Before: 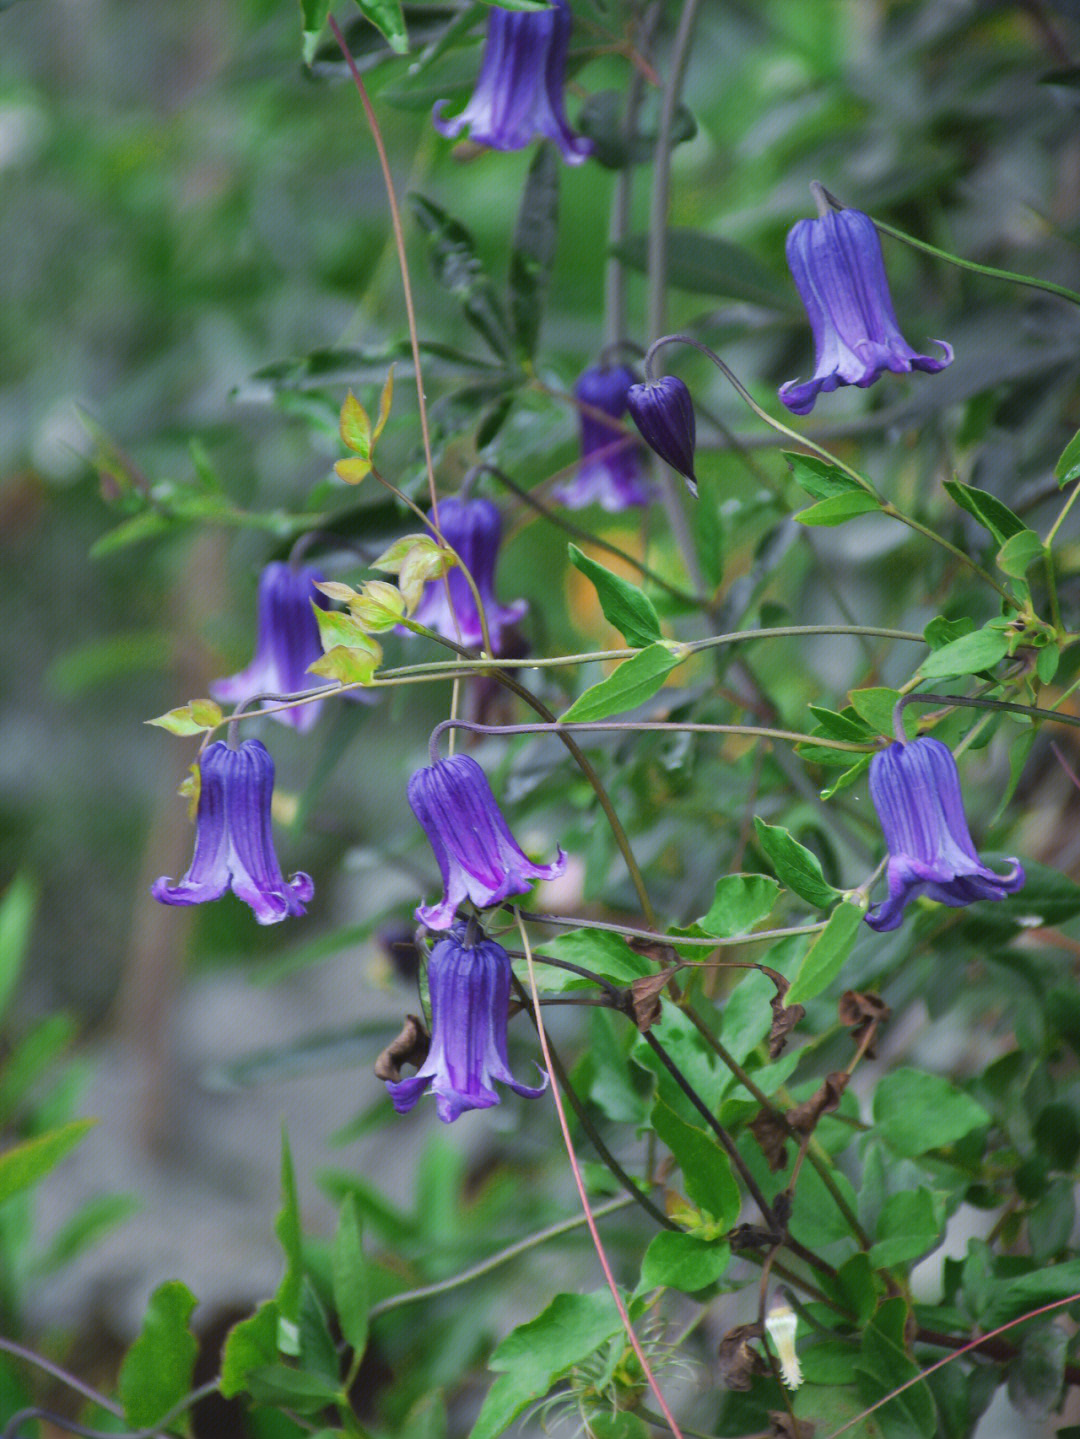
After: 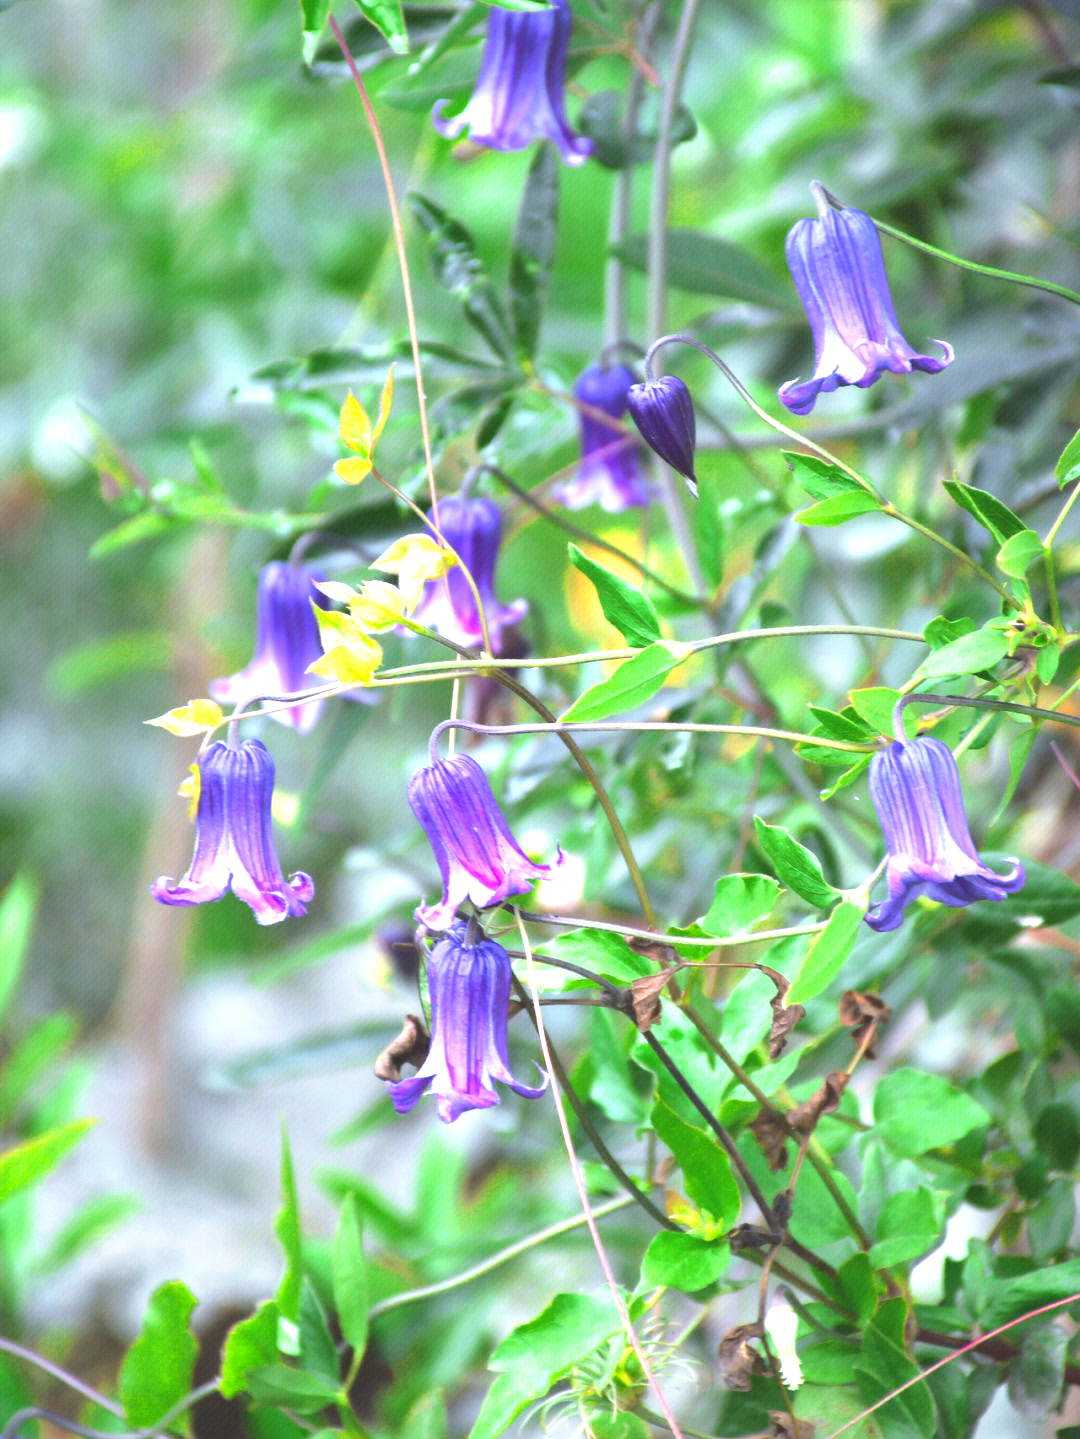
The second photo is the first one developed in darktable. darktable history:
exposure: black level correction 0, exposure 1.684 EV, compensate highlight preservation false
color correction: highlights b* -0.05, saturation 1.1
